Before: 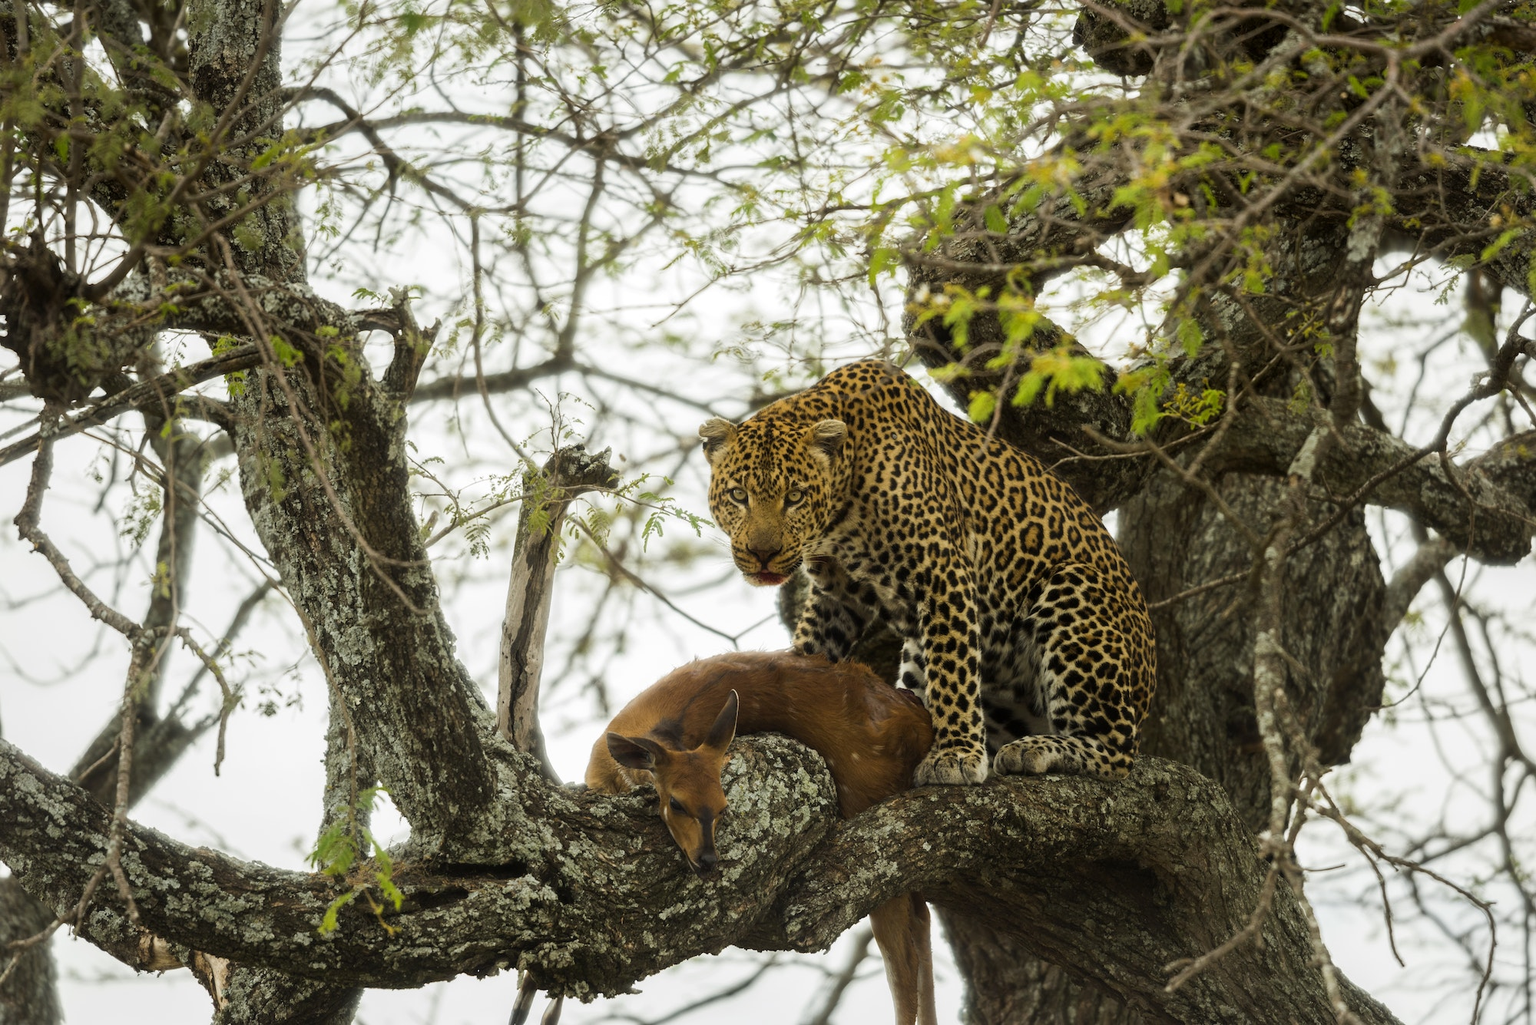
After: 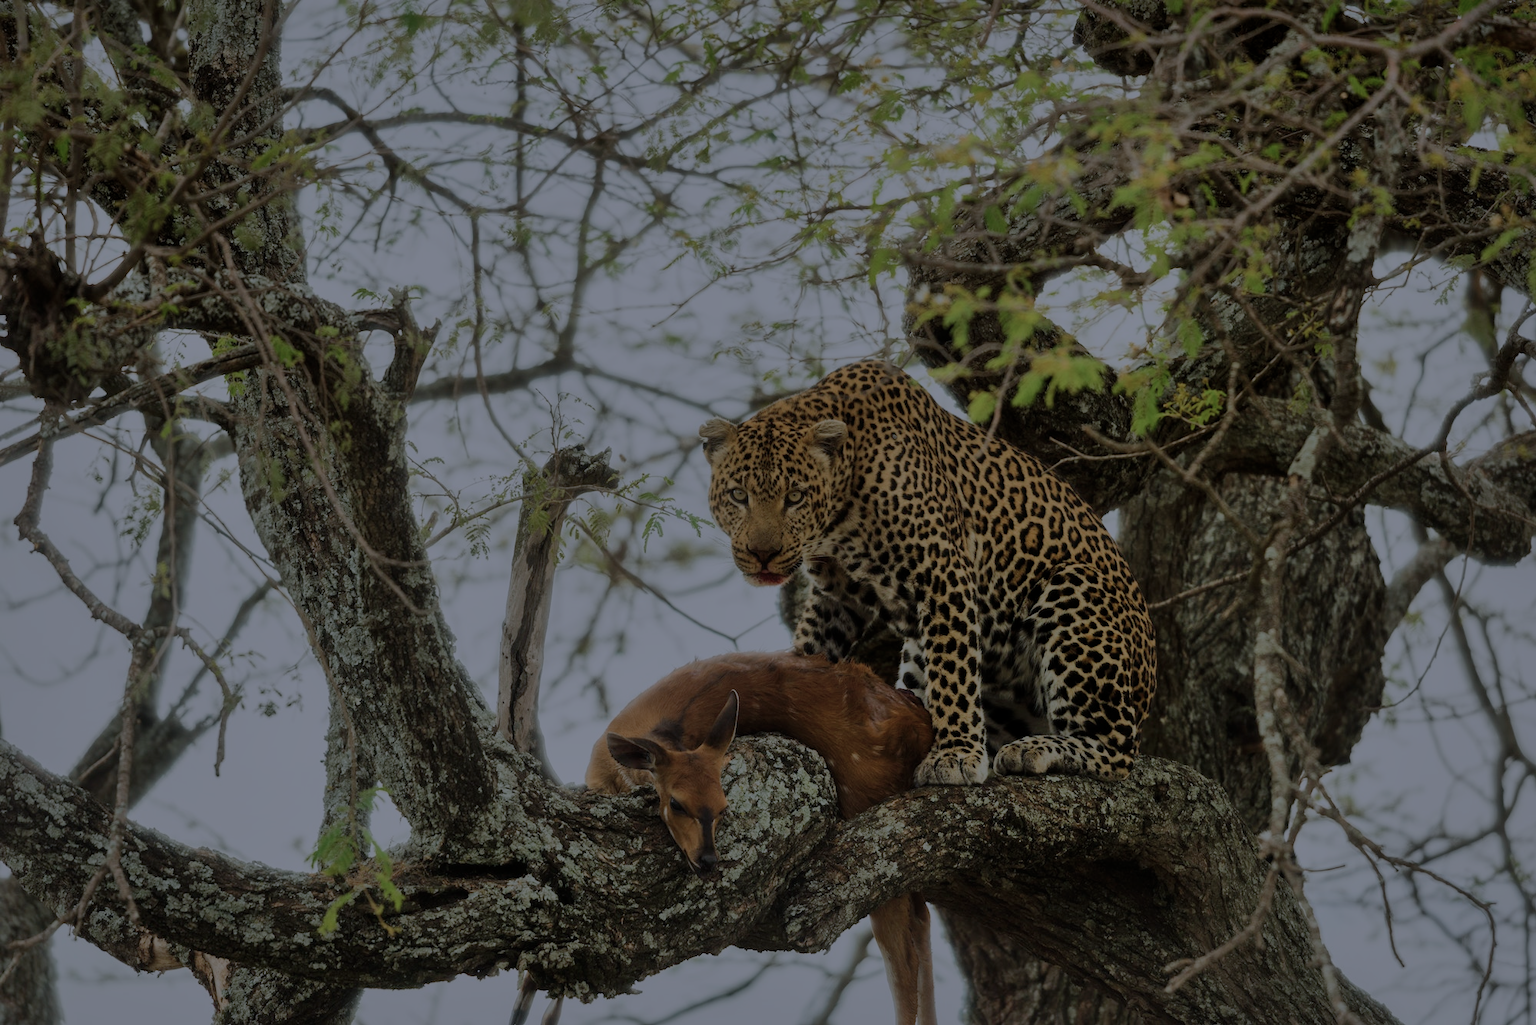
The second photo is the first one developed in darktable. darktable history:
color balance rgb: perceptual brilliance grading › global brilliance -48.39%
shadows and highlights: on, module defaults
white balance: emerald 1
contrast brightness saturation: contrast 0.1, brightness 0.02, saturation 0.02
color calibration: illuminant as shot in camera, x 0.37, y 0.382, temperature 4313.32 K
